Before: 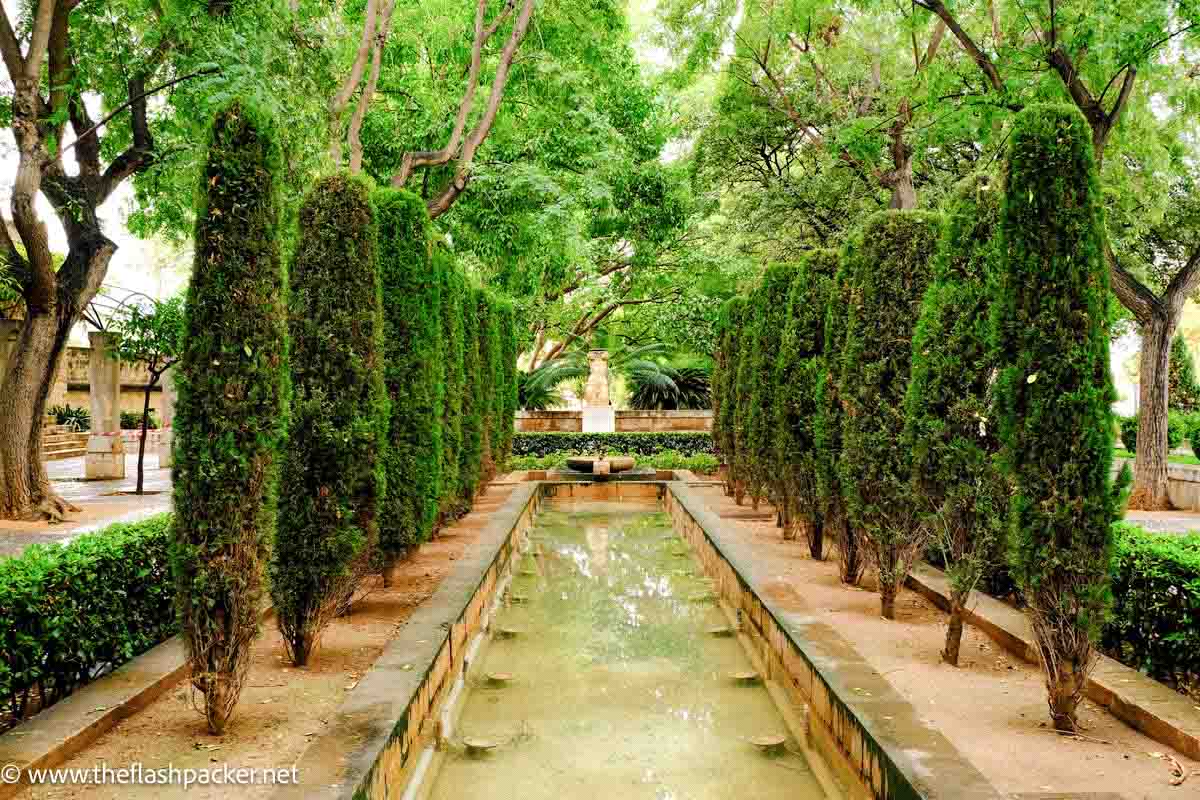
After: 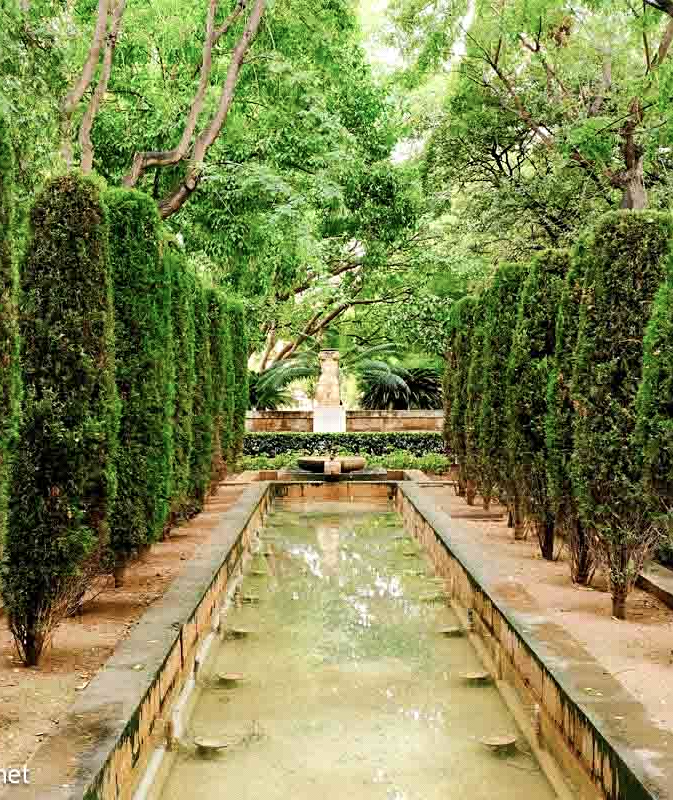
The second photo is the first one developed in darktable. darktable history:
crop and rotate: left 22.447%, right 21.441%
sharpen: amount 0.213
contrast brightness saturation: contrast 0.108, saturation -0.163
